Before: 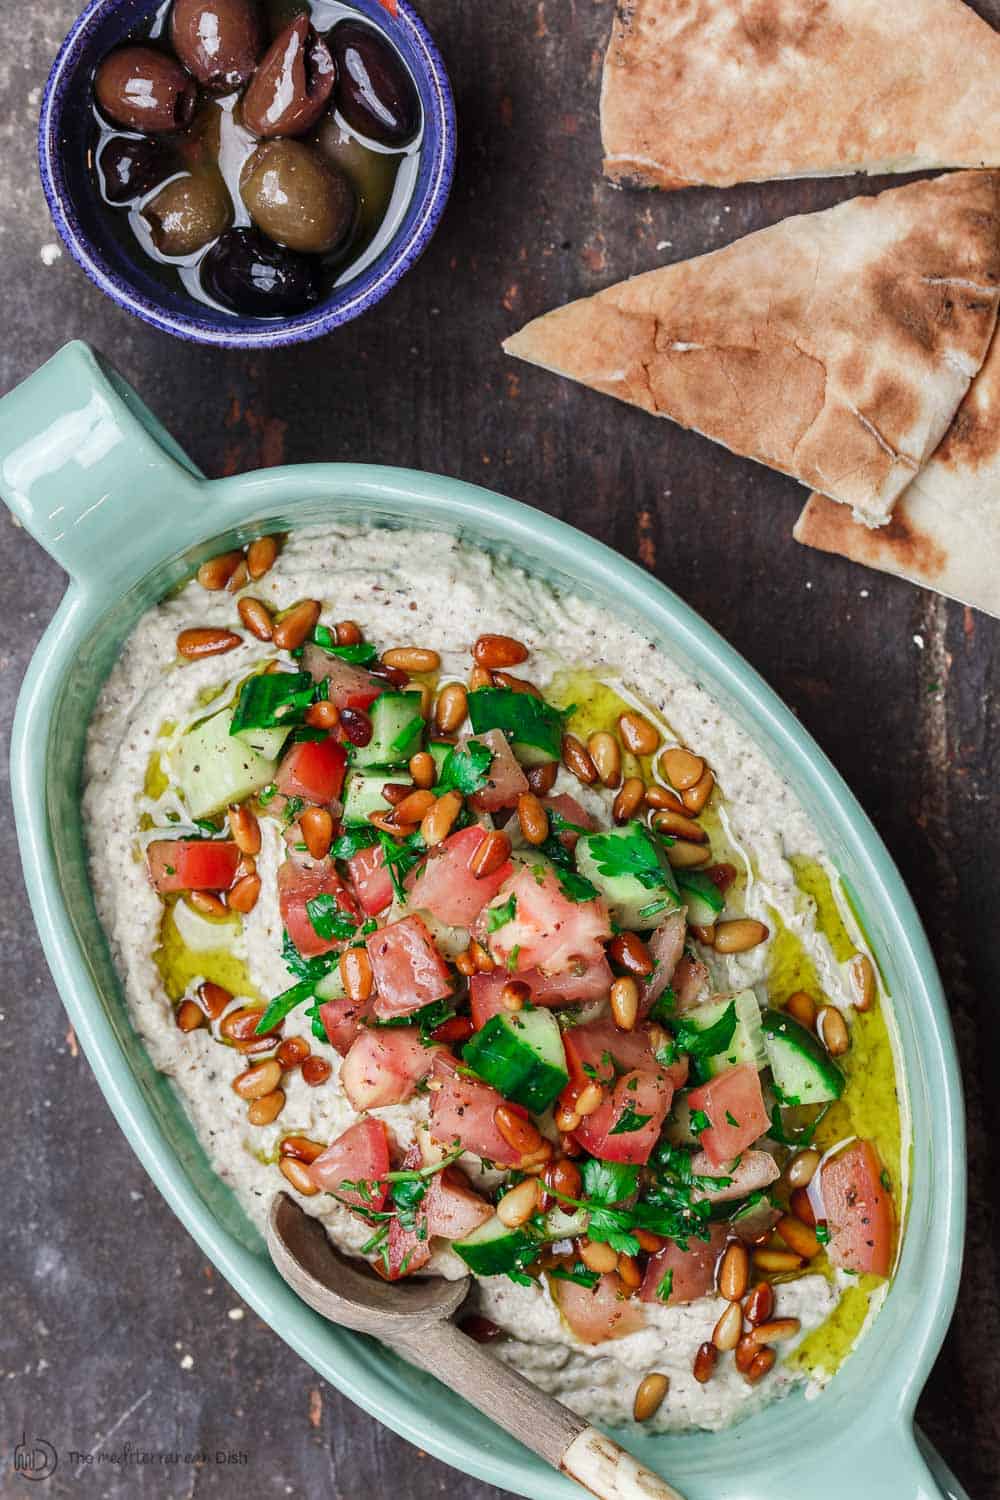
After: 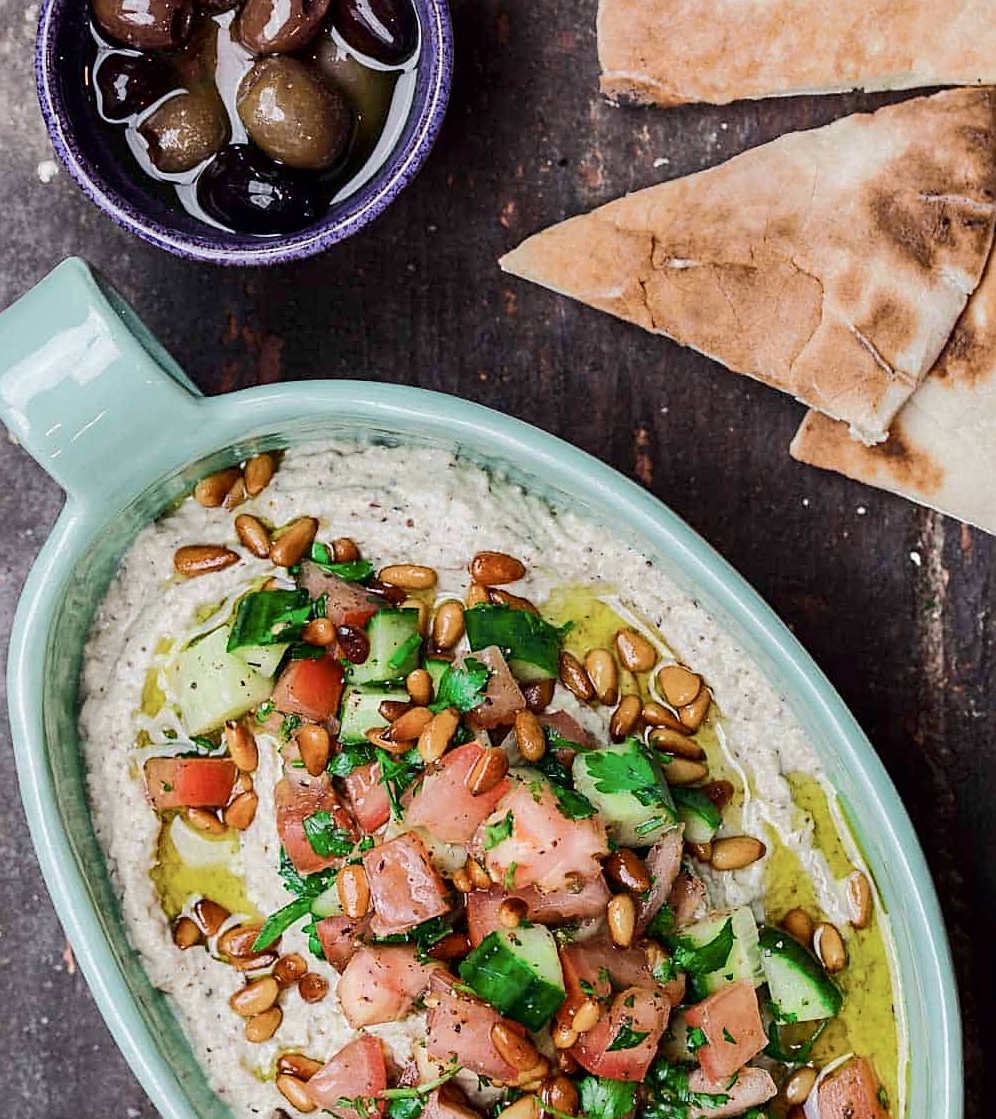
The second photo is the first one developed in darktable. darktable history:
tone curve: curves: ch0 [(0, 0) (0.052, 0.018) (0.236, 0.207) (0.41, 0.417) (0.485, 0.518) (0.54, 0.584) (0.625, 0.666) (0.845, 0.828) (0.994, 0.964)]; ch1 [(0, 0.055) (0.15, 0.117) (0.317, 0.34) (0.382, 0.408) (0.434, 0.441) (0.472, 0.479) (0.498, 0.501) (0.557, 0.558) (0.616, 0.59) (0.739, 0.7) (0.873, 0.857) (1, 0.928)]; ch2 [(0, 0) (0.352, 0.403) (0.447, 0.466) (0.482, 0.482) (0.528, 0.526) (0.586, 0.577) (0.618, 0.621) (0.785, 0.747) (1, 1)], color space Lab, independent channels, preserve colors none
sharpen: on, module defaults
crop: left 0.336%, top 5.534%, bottom 19.857%
